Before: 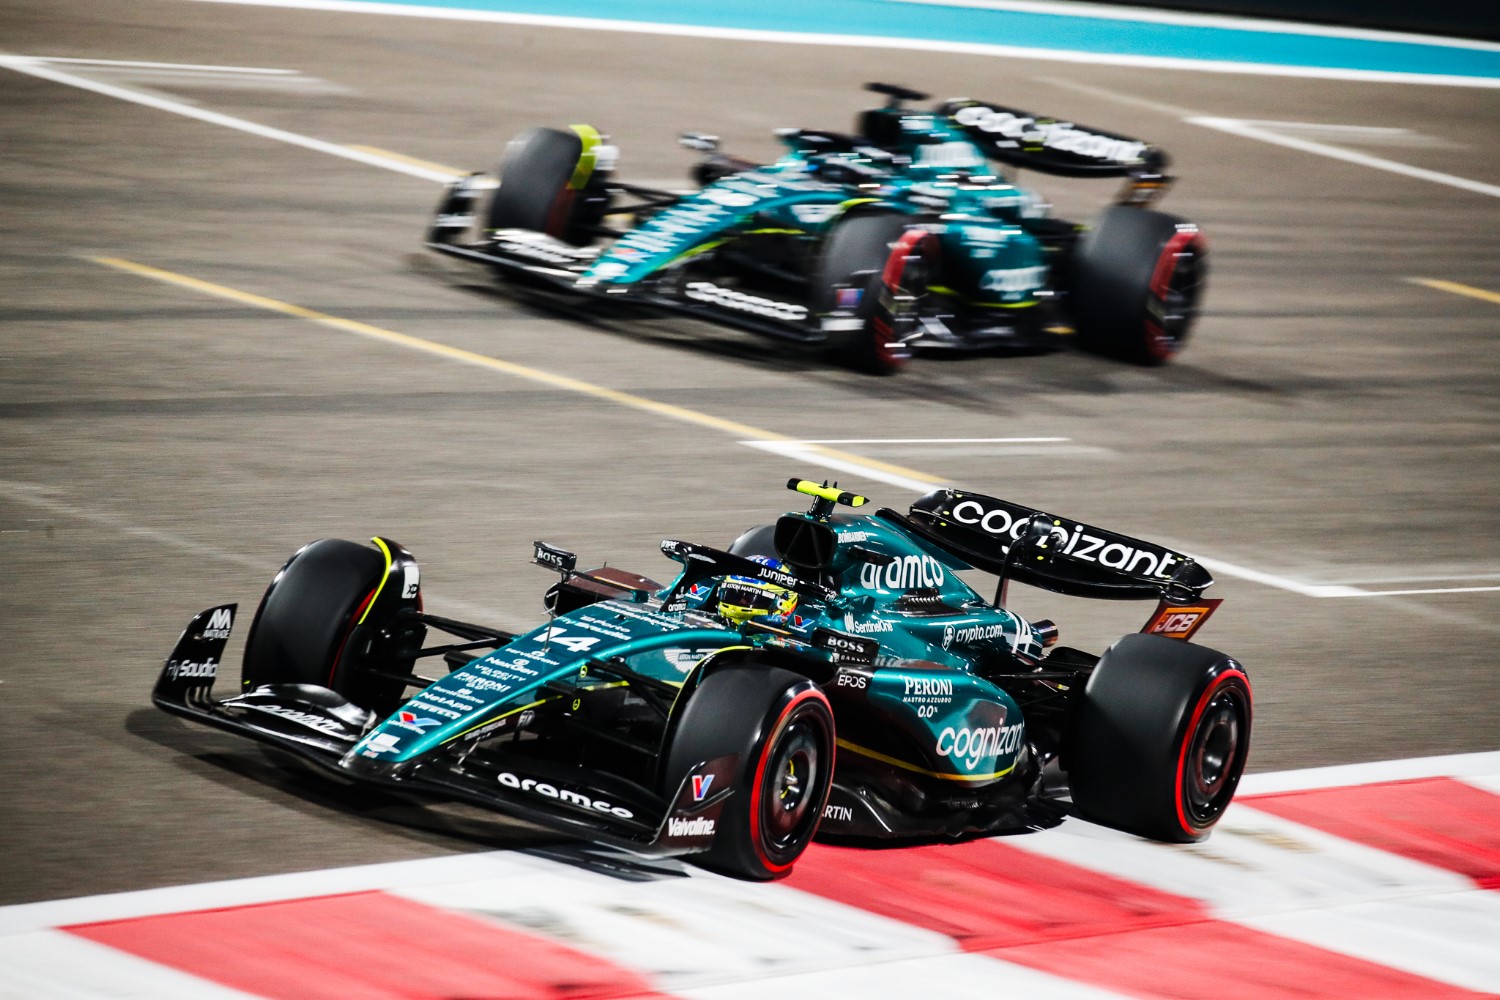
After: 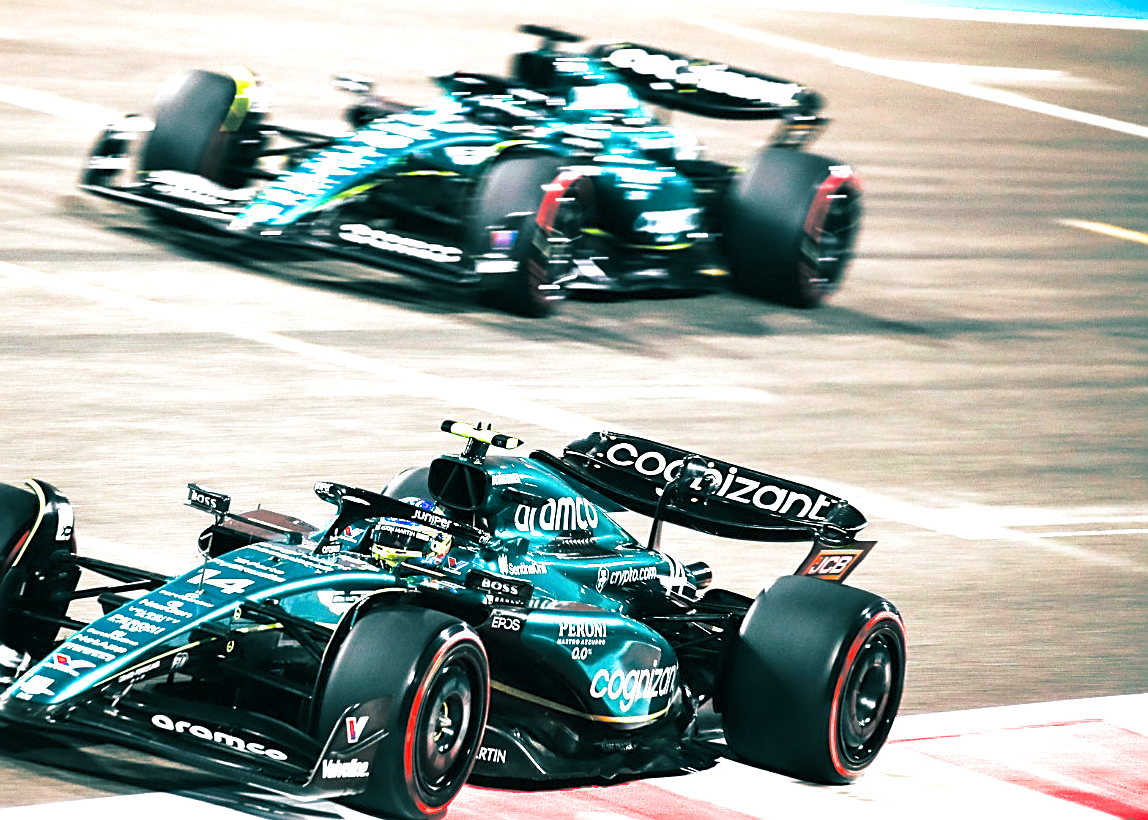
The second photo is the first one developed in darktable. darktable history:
split-toning: shadows › hue 183.6°, shadows › saturation 0.52, highlights › hue 0°, highlights › saturation 0
crop: left 23.095%, top 5.827%, bottom 11.854%
sharpen: on, module defaults
exposure: black level correction 0, exposure 1.35 EV, compensate exposure bias true, compensate highlight preservation false
